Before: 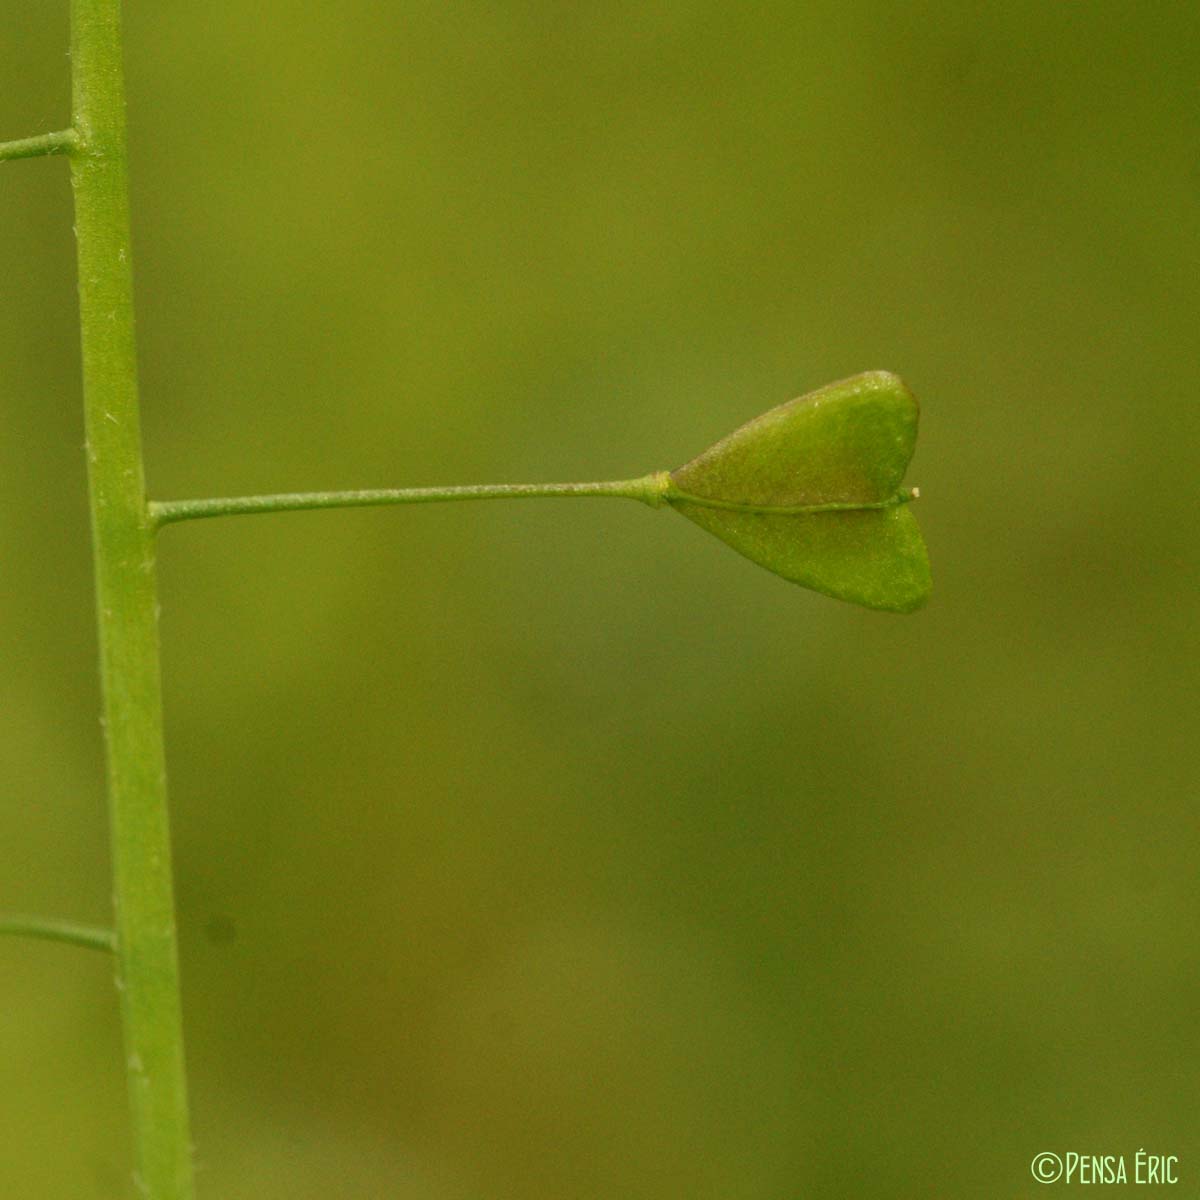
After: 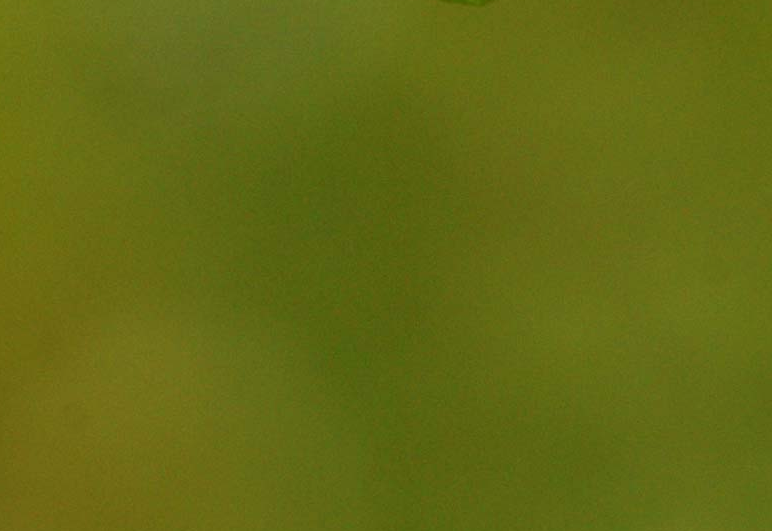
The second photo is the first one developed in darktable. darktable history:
exposure: black level correction 0, exposure 0.703 EV, compensate exposure bias true, compensate highlight preservation false
crop and rotate: left 35.622%, top 50.717%, bottom 4.983%
